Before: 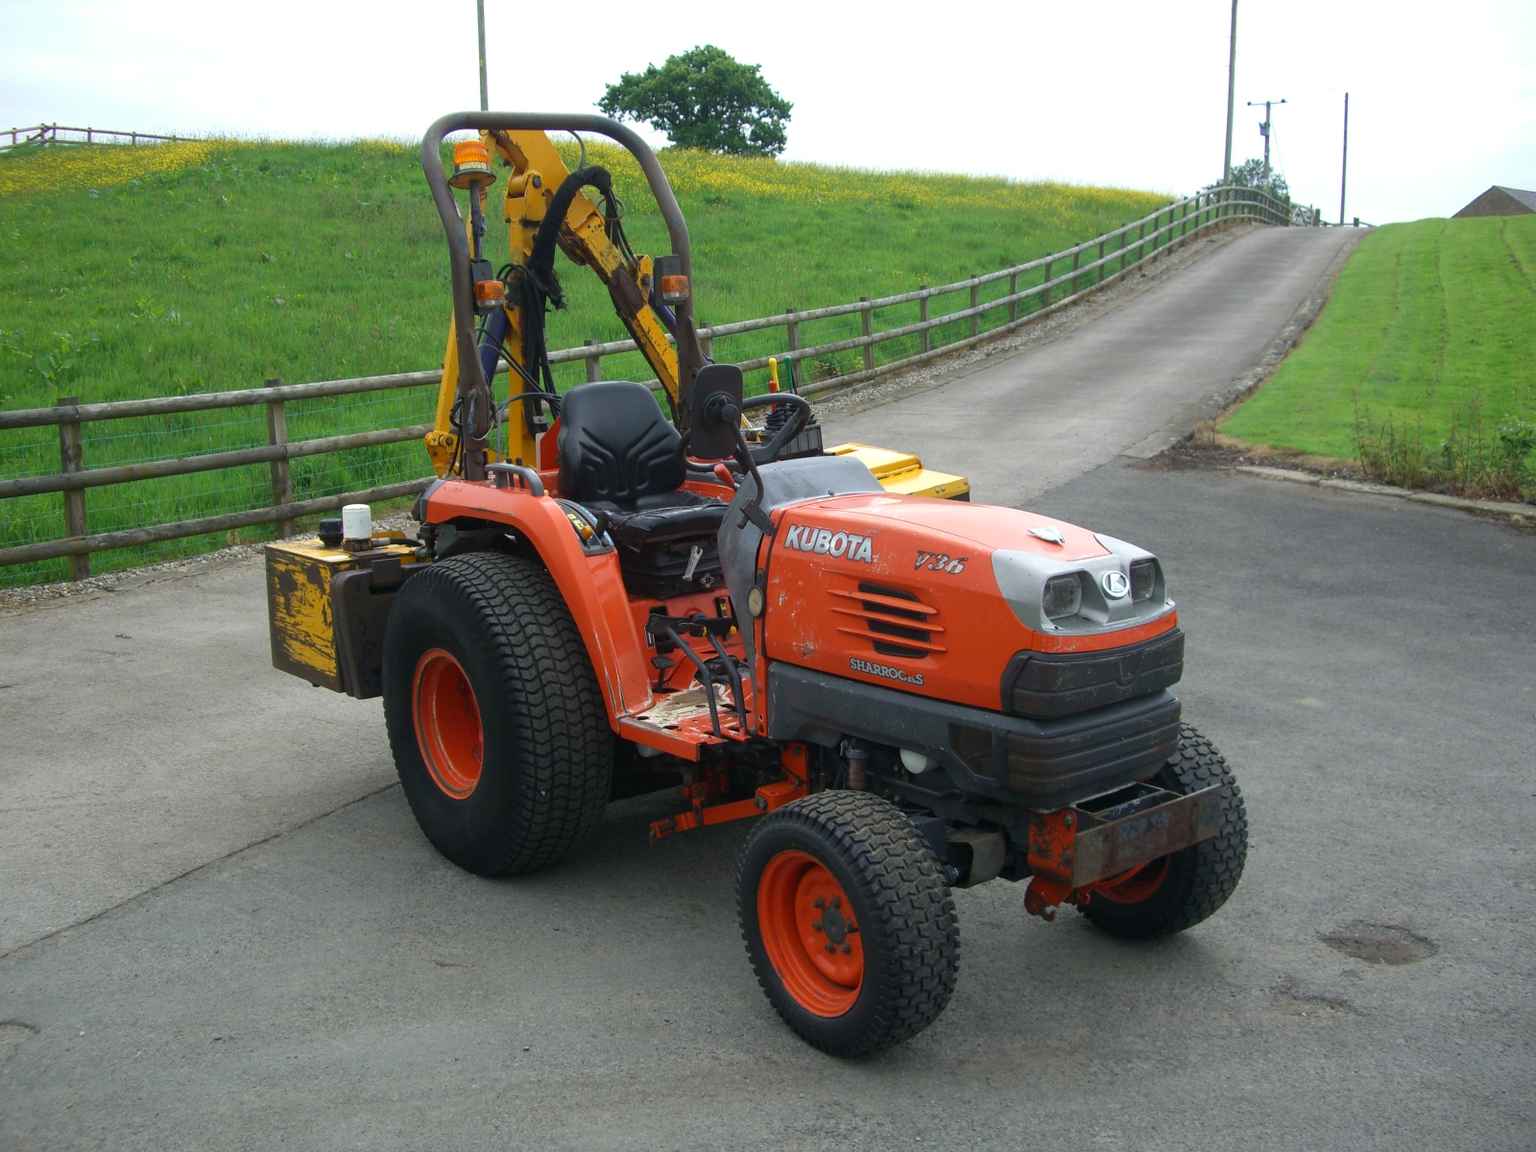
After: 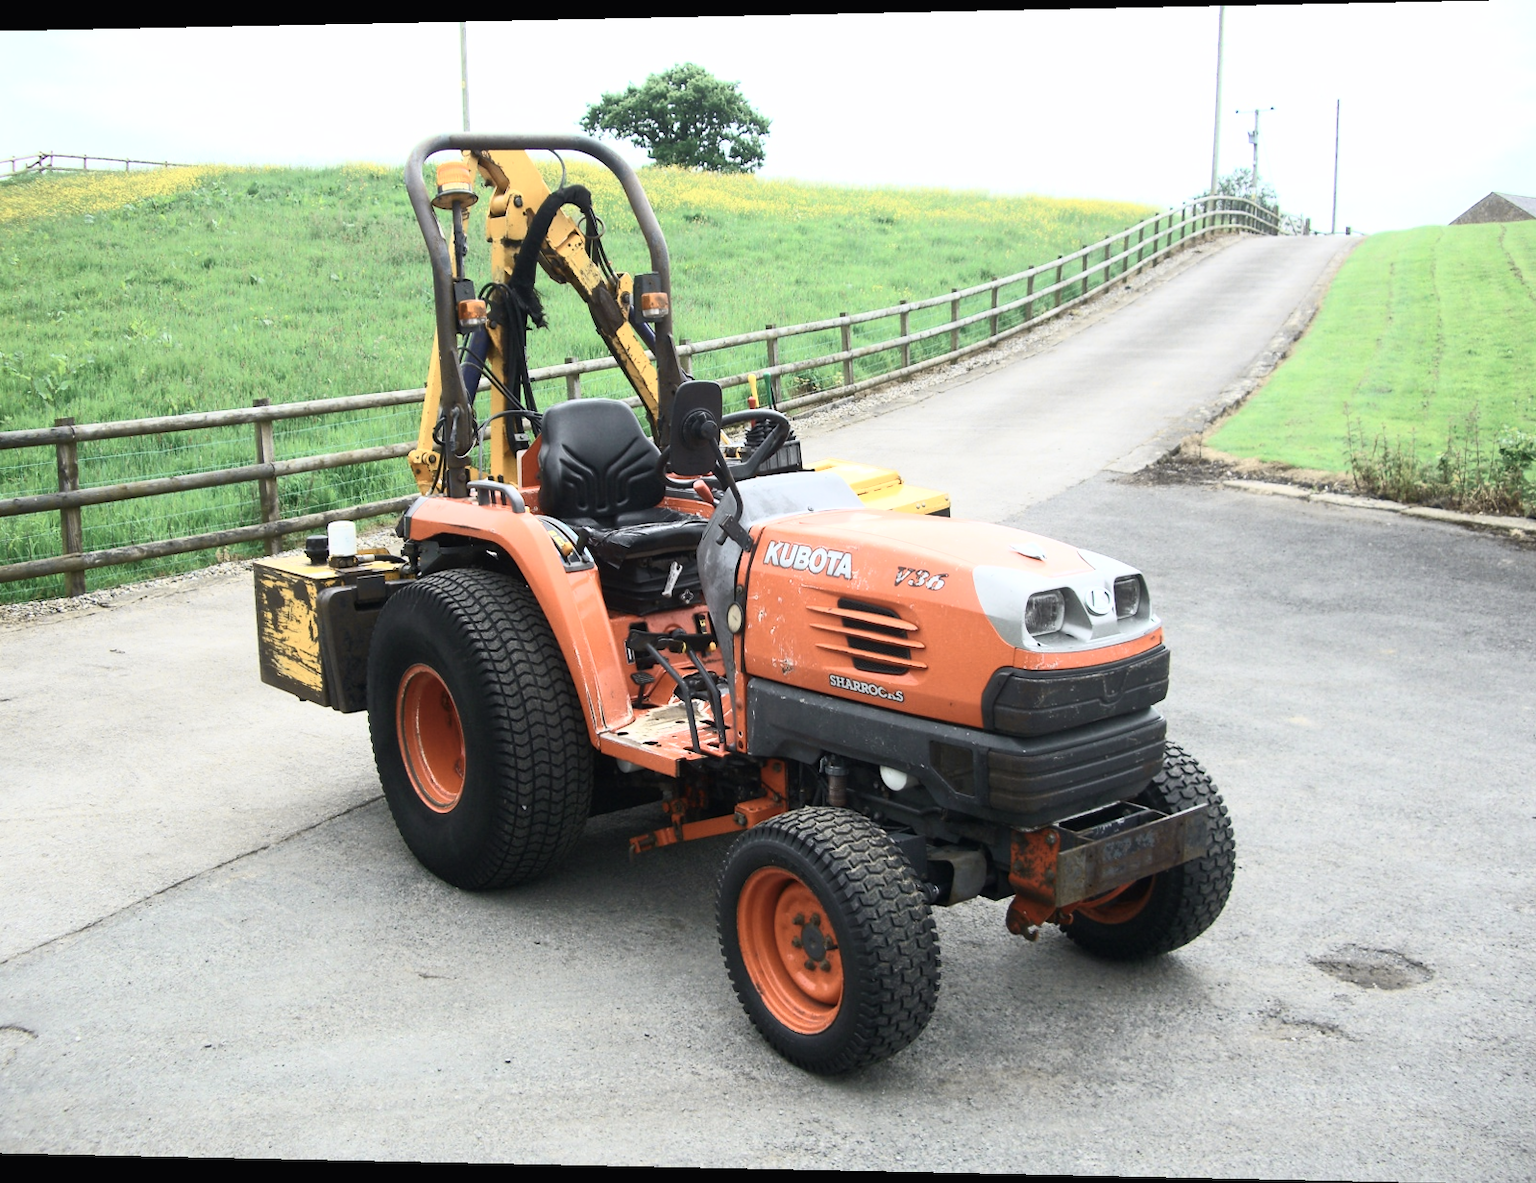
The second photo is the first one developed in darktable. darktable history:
contrast brightness saturation: contrast 0.57, brightness 0.57, saturation -0.34
tone curve: curves: ch0 [(0, 0.013) (0.054, 0.018) (0.205, 0.191) (0.289, 0.292) (0.39, 0.424) (0.493, 0.551) (0.666, 0.743) (0.795, 0.841) (1, 0.998)]; ch1 [(0, 0) (0.385, 0.343) (0.439, 0.415) (0.494, 0.495) (0.501, 0.501) (0.51, 0.509) (0.548, 0.554) (0.586, 0.601) (0.66, 0.687) (0.783, 0.804) (1, 1)]; ch2 [(0, 0) (0.304, 0.31) (0.403, 0.399) (0.441, 0.428) (0.47, 0.469) (0.498, 0.496) (0.524, 0.538) (0.566, 0.579) (0.633, 0.665) (0.7, 0.711) (1, 1)], color space Lab, independent channels, preserve colors none
rotate and perspective: lens shift (horizontal) -0.055, automatic cropping off
